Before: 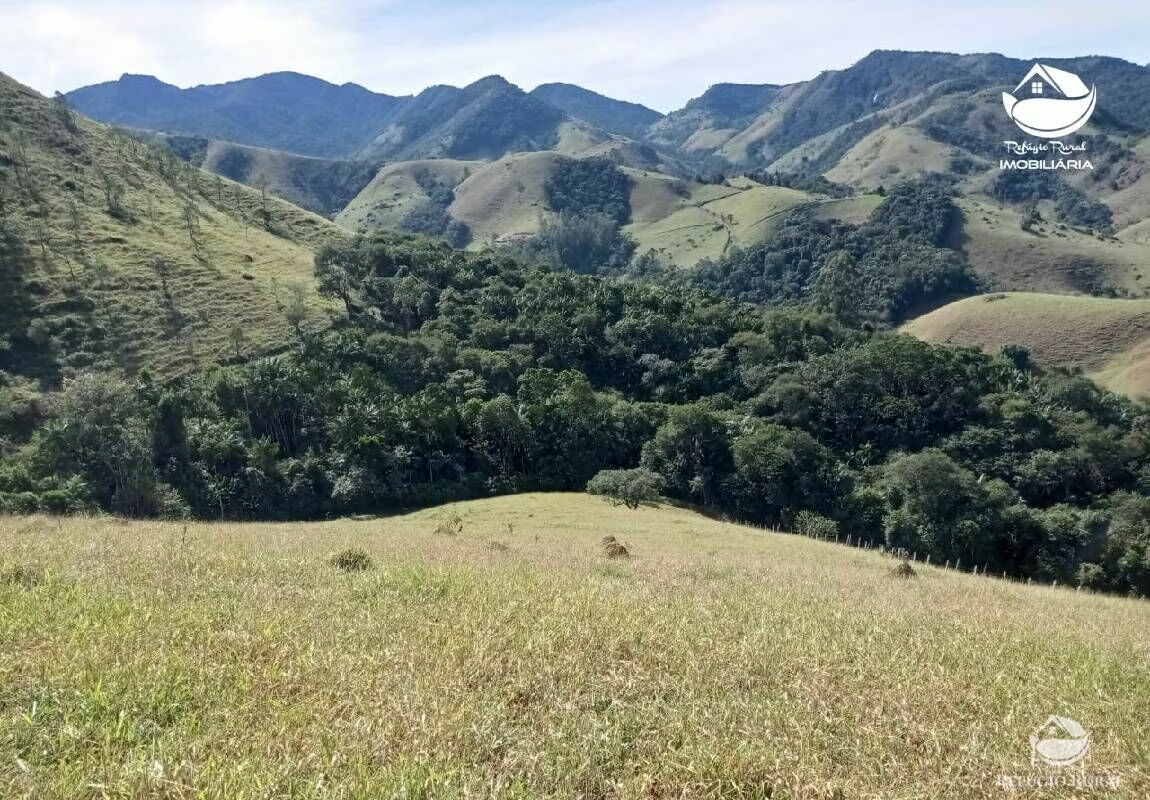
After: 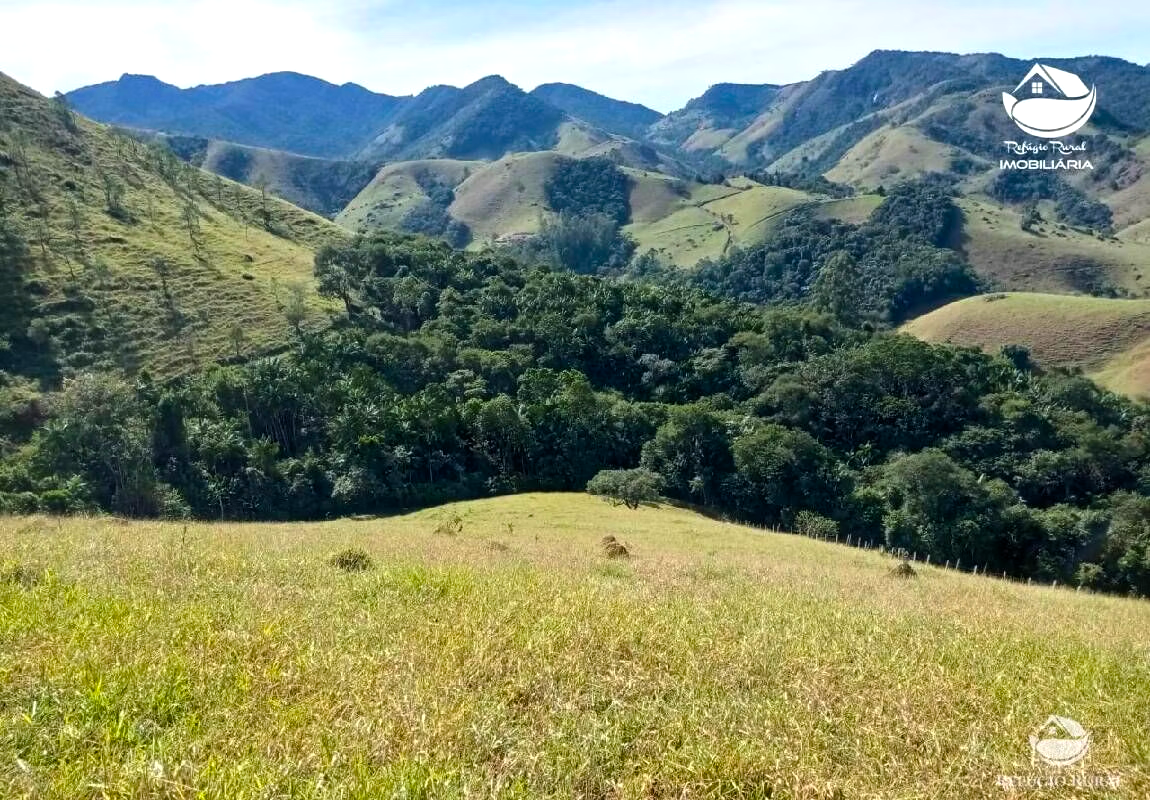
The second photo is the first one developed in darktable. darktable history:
color balance rgb: shadows lift › chroma 0.955%, shadows lift › hue 112.46°, perceptual saturation grading › global saturation 29.796%, global vibrance 30.501%, contrast 9.896%
